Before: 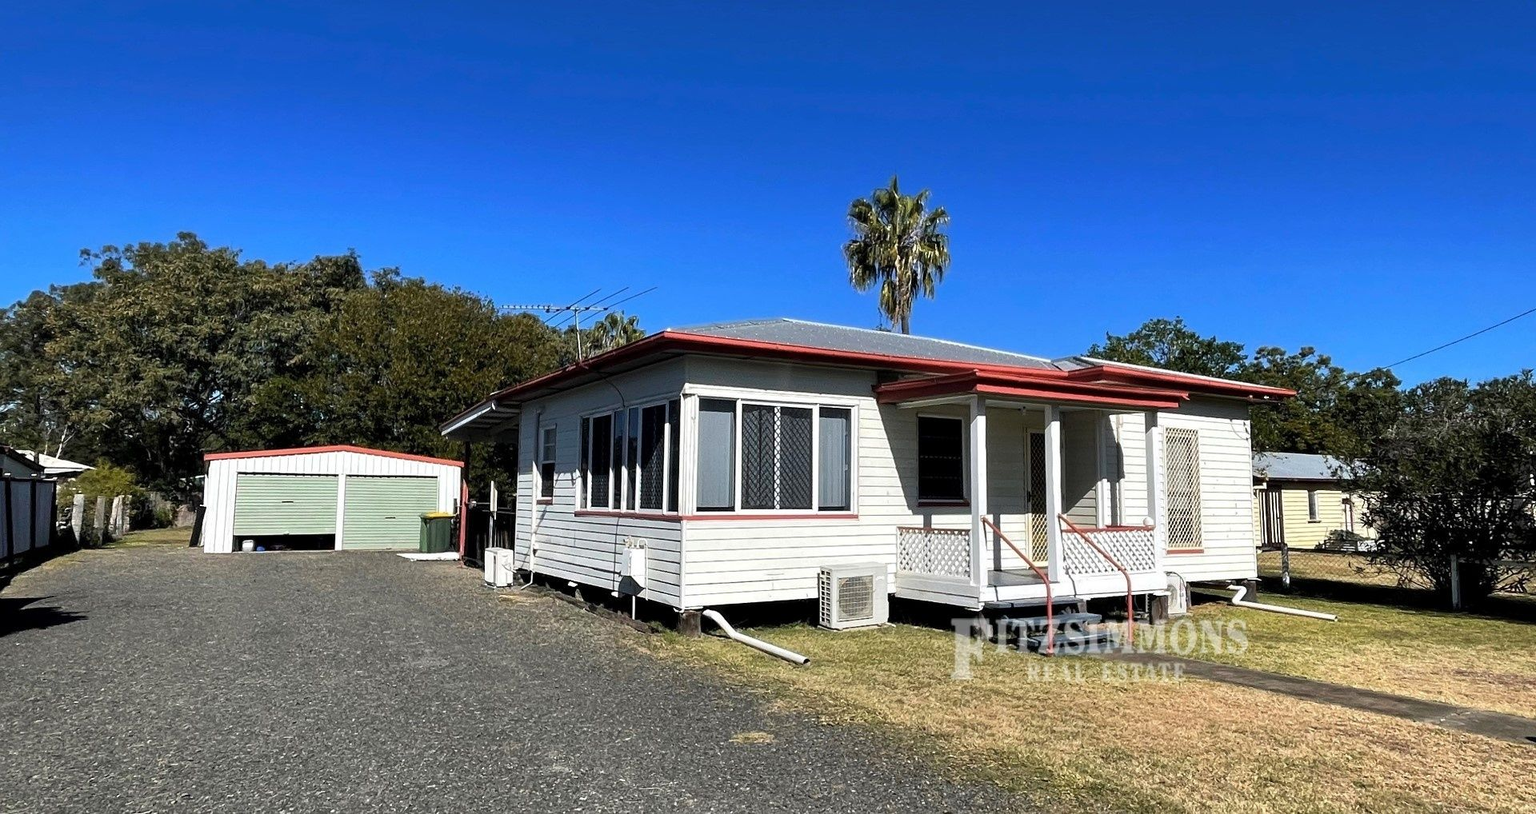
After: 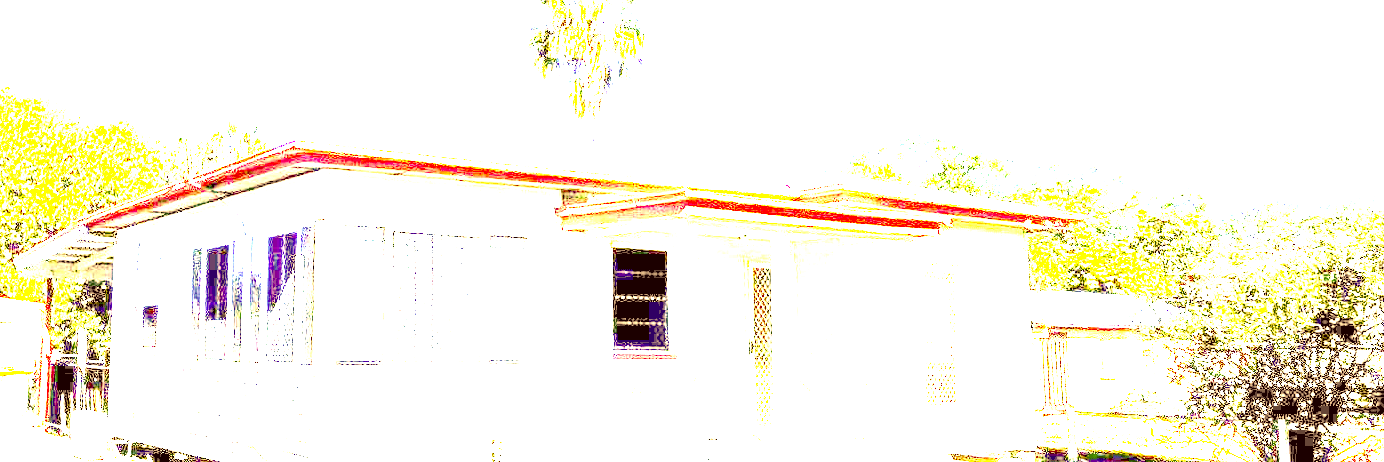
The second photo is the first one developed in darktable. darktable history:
exposure: exposure 7.966 EV, compensate highlight preservation false
tone equalizer: on, module defaults
color correction: highlights a* 9.98, highlights b* 38.7, shadows a* 13.86, shadows b* 3.08
crop and rotate: left 27.889%, top 26.986%, bottom 27.603%
